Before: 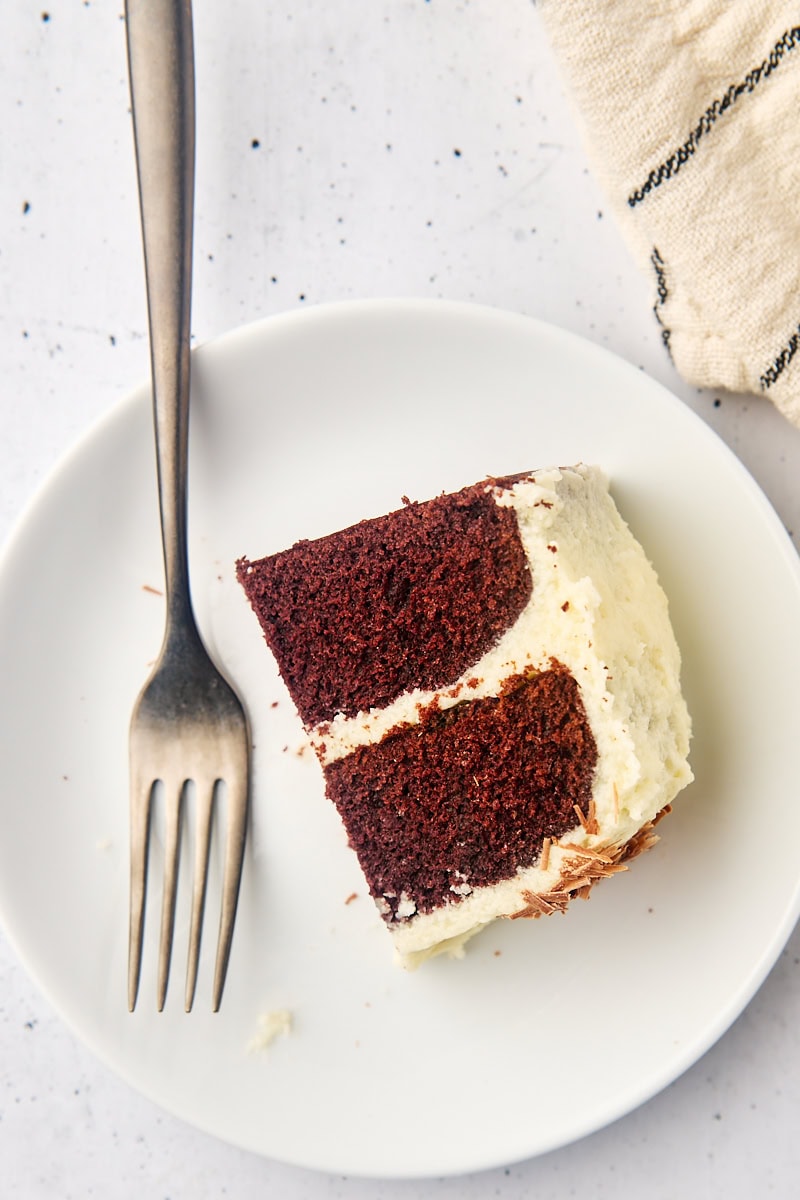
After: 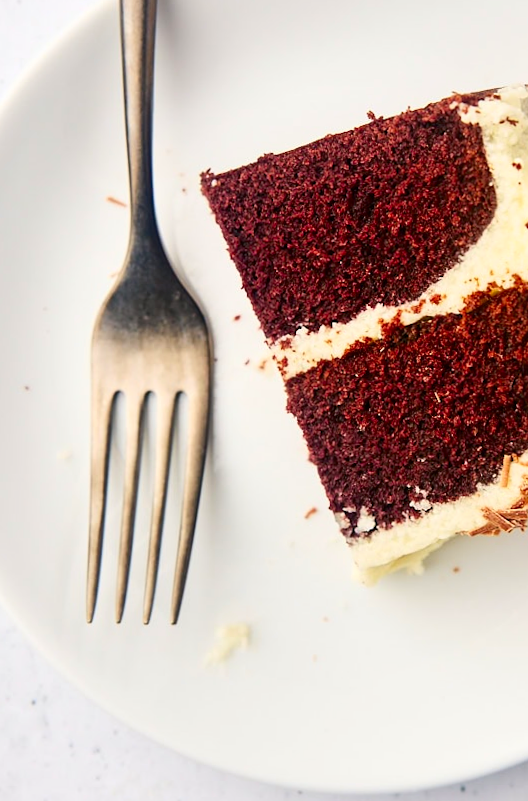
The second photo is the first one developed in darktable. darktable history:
crop and rotate: angle -0.84°, left 3.614%, top 31.735%, right 28.895%
color correction: highlights b* 0.036, saturation 1.14
contrast brightness saturation: contrast 0.149, brightness -0.007, saturation 0.096
